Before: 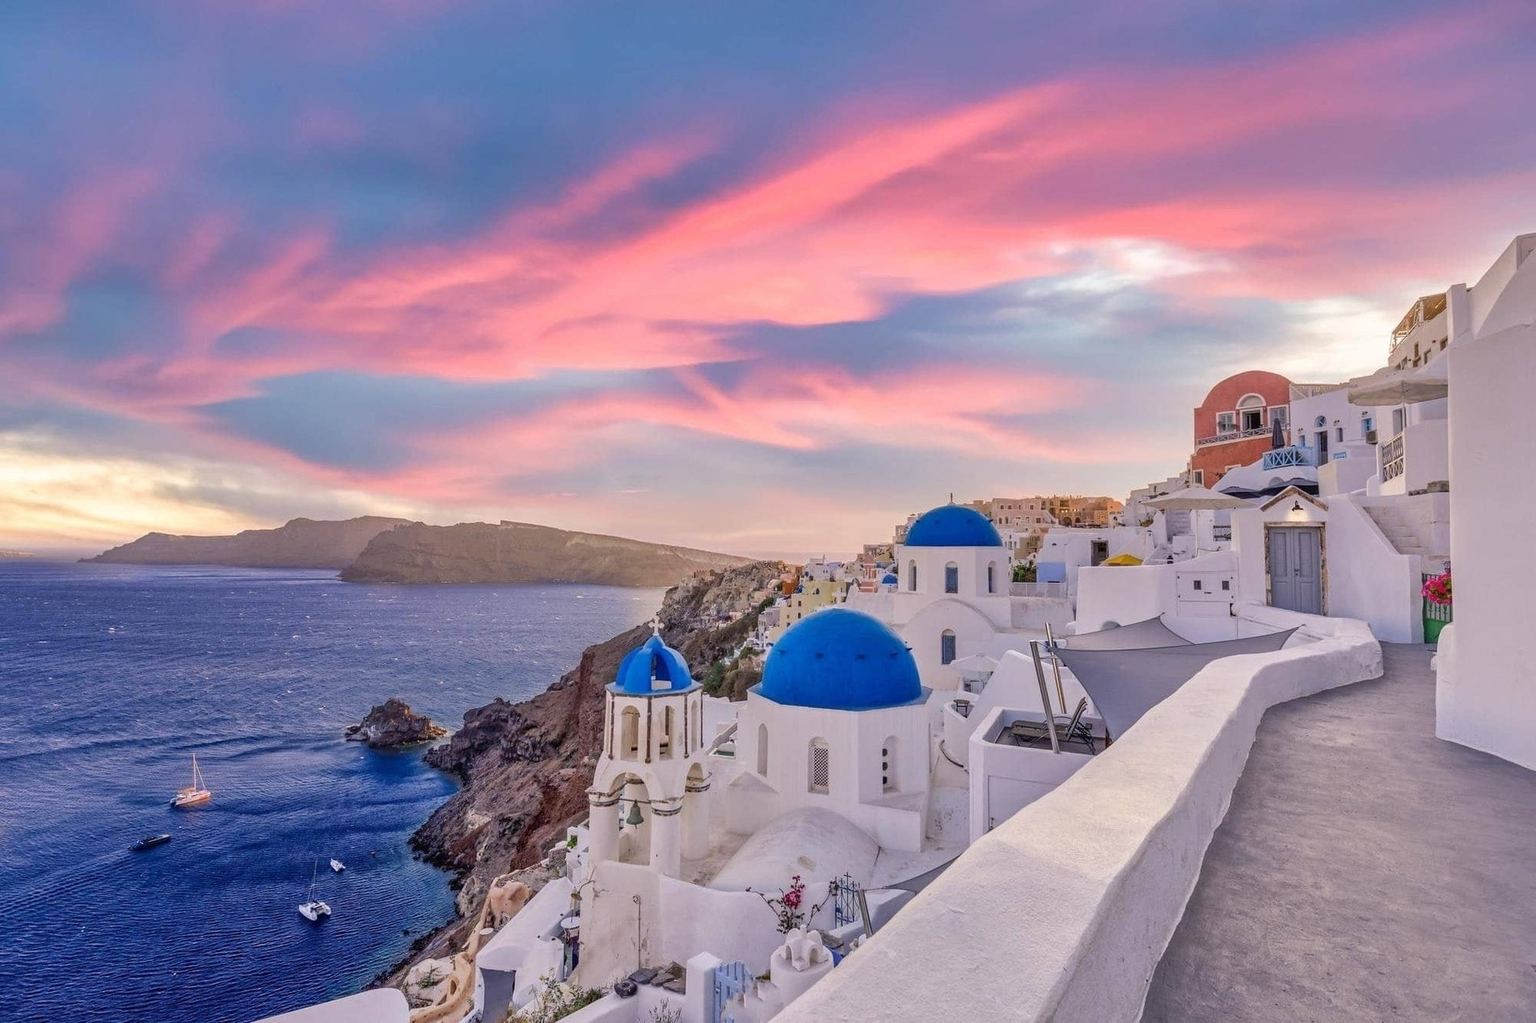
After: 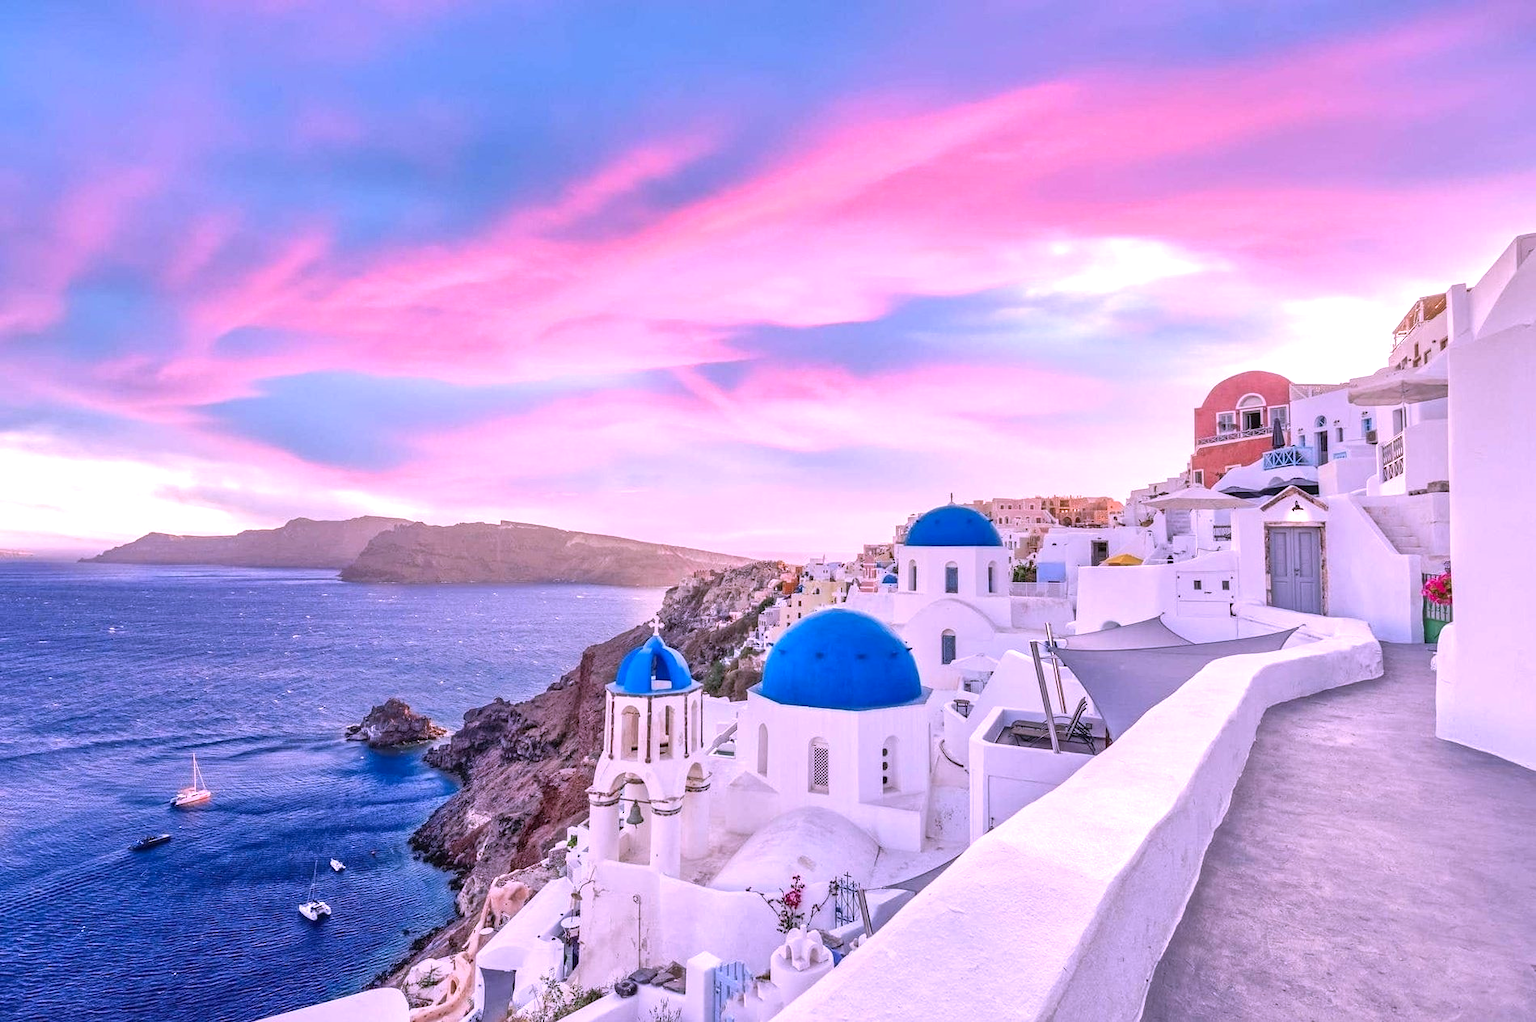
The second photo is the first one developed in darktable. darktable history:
exposure: black level correction 0, exposure 0.7 EV, compensate exposure bias true, compensate highlight preservation false
color correction: highlights a* 15.03, highlights b* -25.07
